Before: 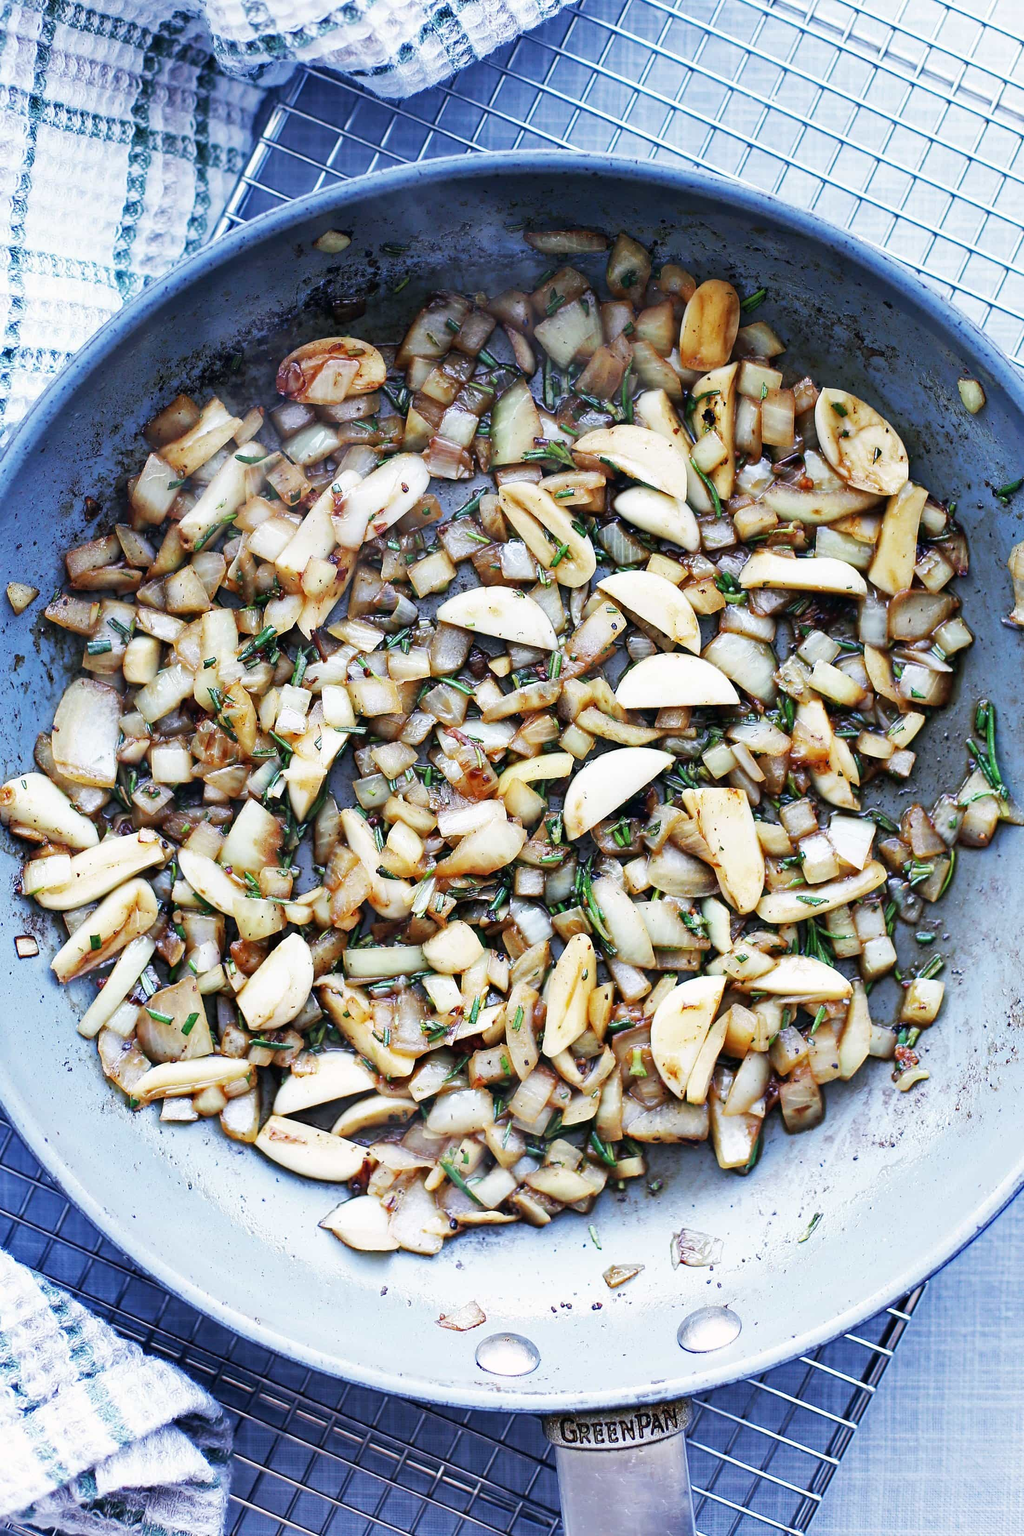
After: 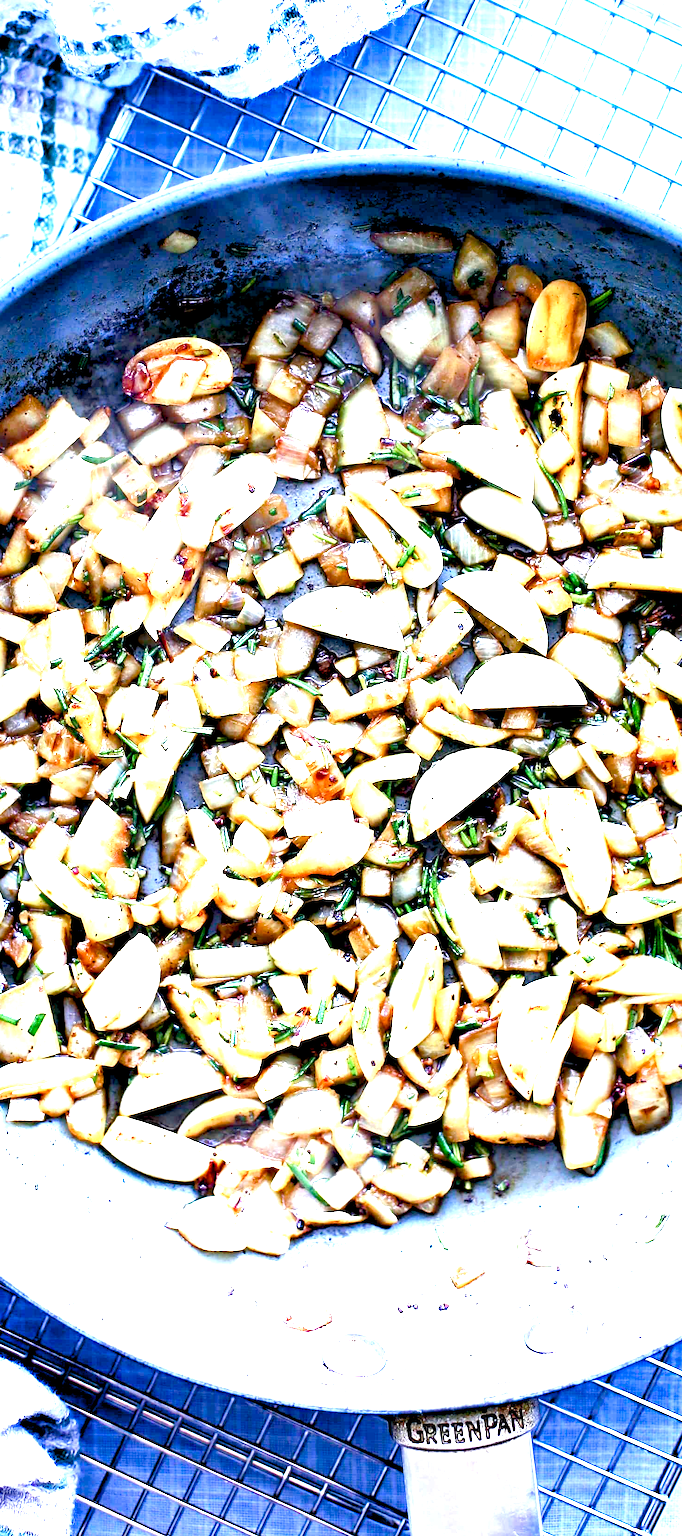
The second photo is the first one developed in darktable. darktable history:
crop and rotate: left 15.055%, right 18.278%
color balance rgb: shadows lift › luminance -9.41%, highlights gain › luminance 17.6%, global offset › luminance -1.45%, perceptual saturation grading › highlights -17.77%, perceptual saturation grading › mid-tones 33.1%, perceptual saturation grading › shadows 50.52%, global vibrance 24.22%
exposure: black level correction 0.009, exposure 1.425 EV, compensate highlight preservation false
